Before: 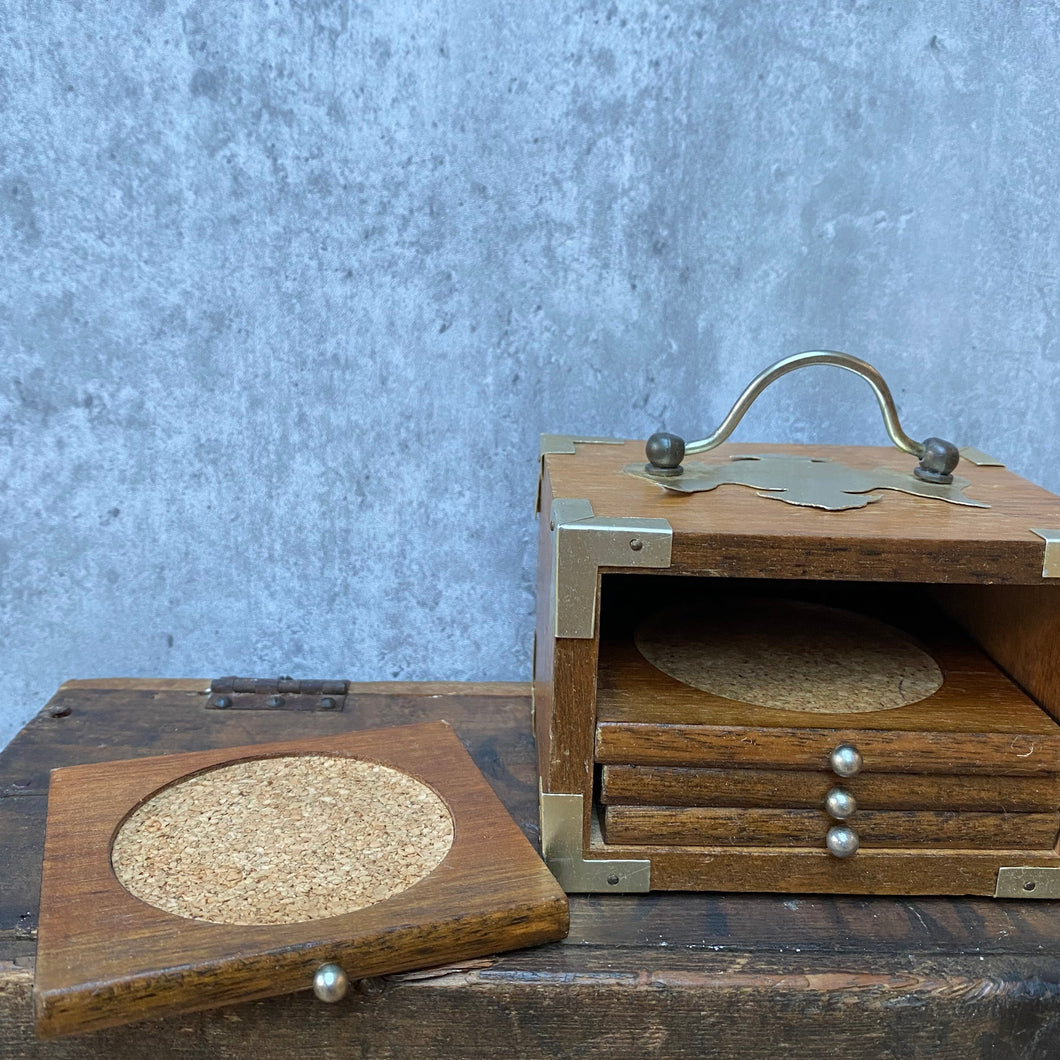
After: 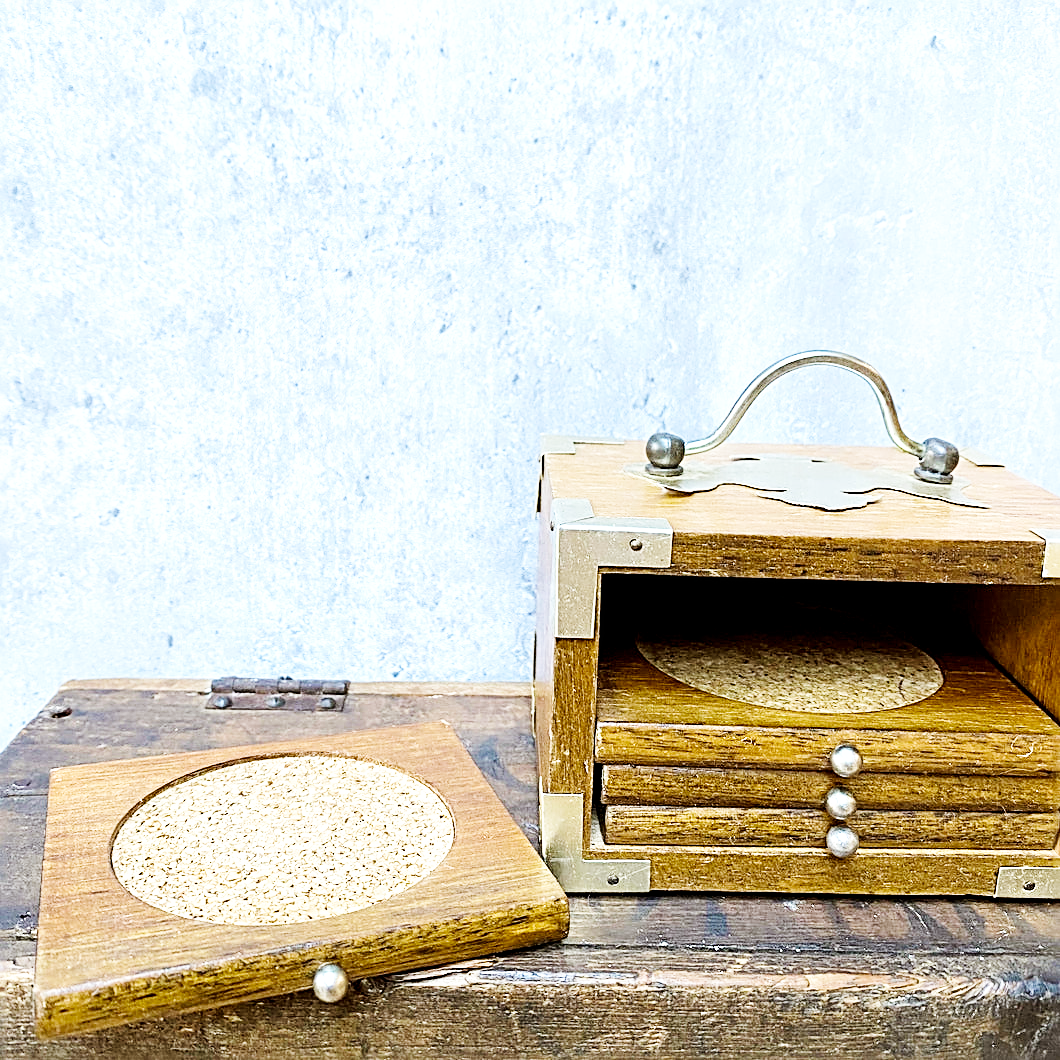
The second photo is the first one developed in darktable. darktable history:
base curve: curves: ch0 [(0, 0.003) (0.001, 0.002) (0.006, 0.004) (0.02, 0.022) (0.048, 0.086) (0.094, 0.234) (0.162, 0.431) (0.258, 0.629) (0.385, 0.8) (0.548, 0.918) (0.751, 0.988) (1, 1)], preserve colors none
exposure: black level correction 0.001, exposure 0.601 EV, compensate highlight preservation false
color zones: curves: ch2 [(0, 0.558) (0.066, 0.578) (0.286, 0.504) (0.429, 0.5) (0.571, 0.5) (0.714, 0.5) (0.857, 0.5) (1, 0.558)]
sharpen: radius 2.675, amount 0.669
levels: levels [0.023, 0.511, 1]
fill light: exposure -1.38 EV
color balance: mode lift, gamma, gain (sRGB), lift [1, 1.028, 1, 0.973]
